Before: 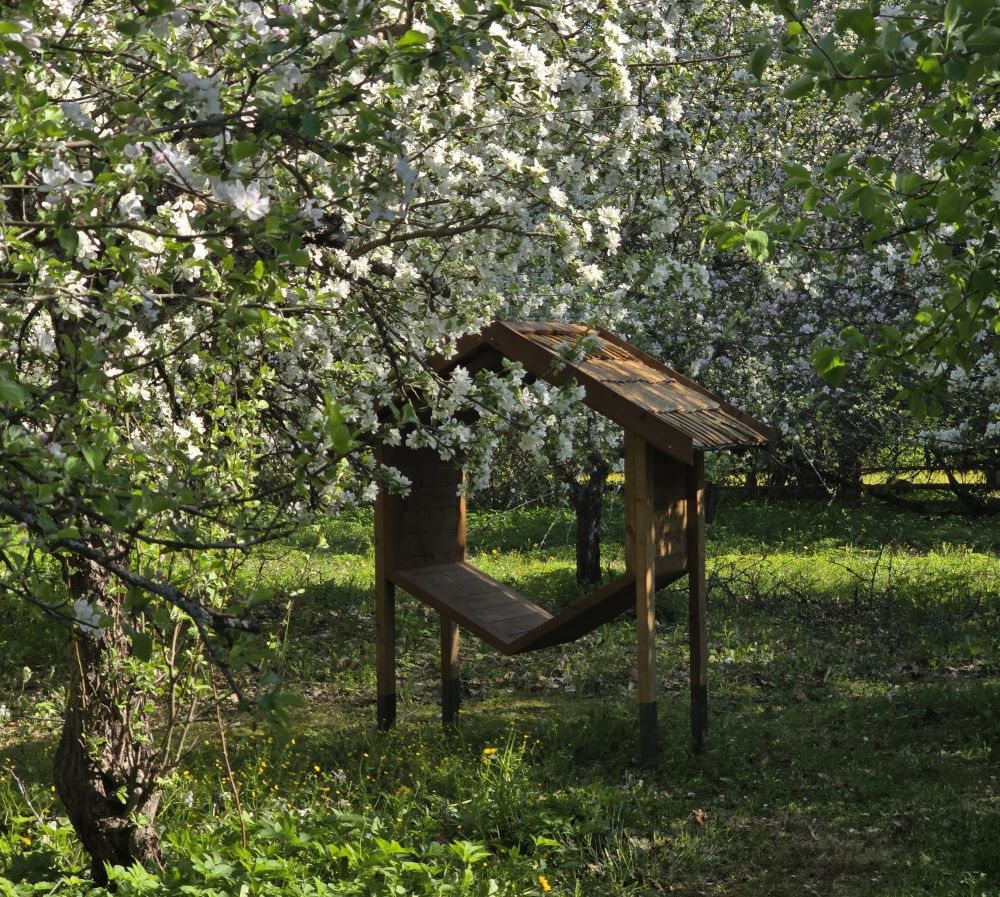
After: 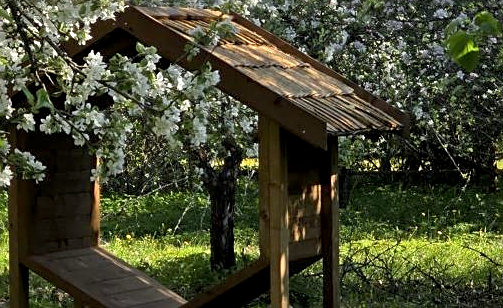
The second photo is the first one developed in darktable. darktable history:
local contrast: highlights 105%, shadows 98%, detail 119%, midtone range 0.2
exposure: black level correction 0.005, exposure 0.274 EV, compensate highlight preservation false
sharpen: on, module defaults
crop: left 36.679%, top 35.145%, right 13.008%, bottom 30.509%
